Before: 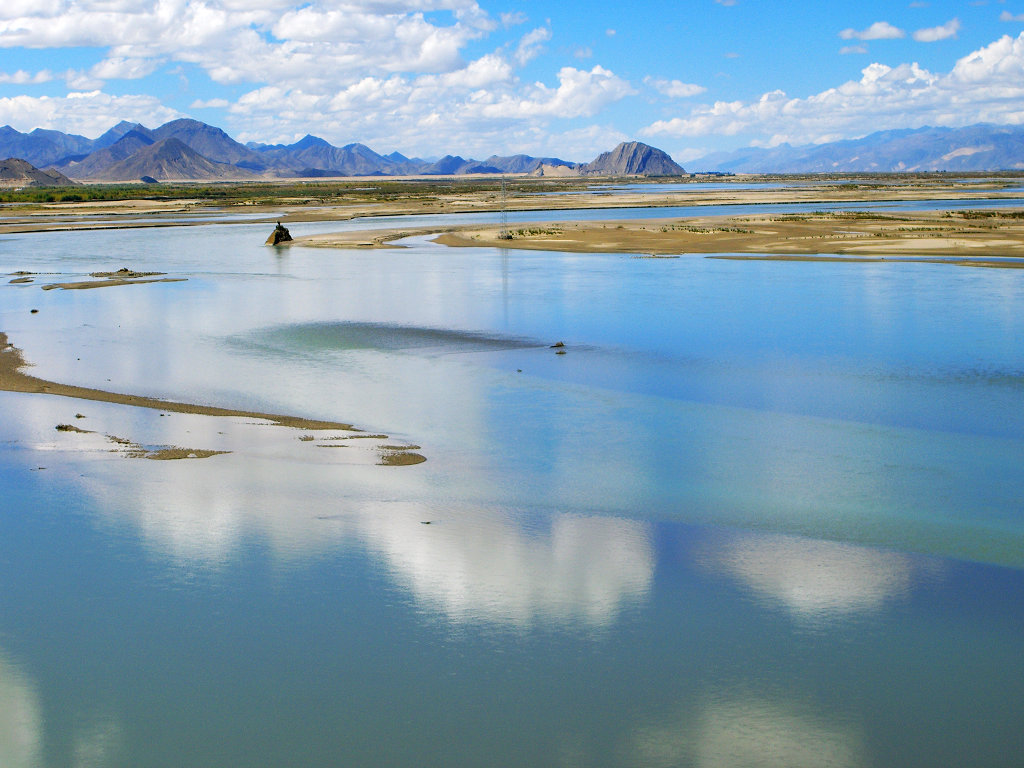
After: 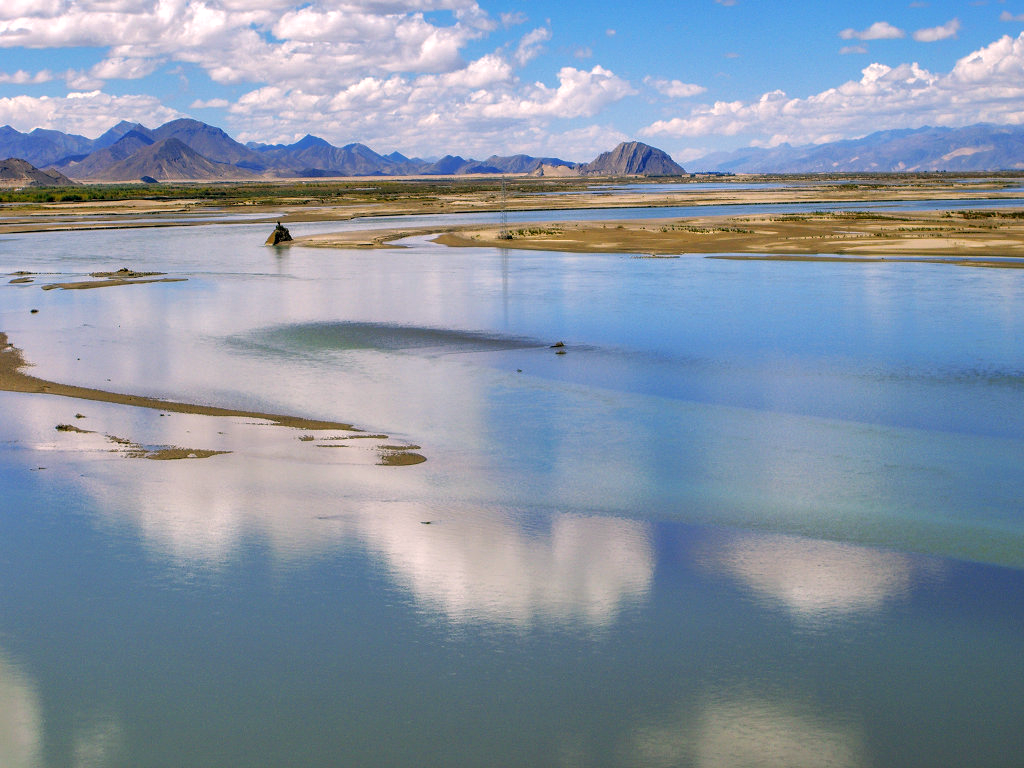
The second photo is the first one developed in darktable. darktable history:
shadows and highlights: shadows 30.06
color correction: highlights a* 8.11, highlights b* 4.08
local contrast: on, module defaults
